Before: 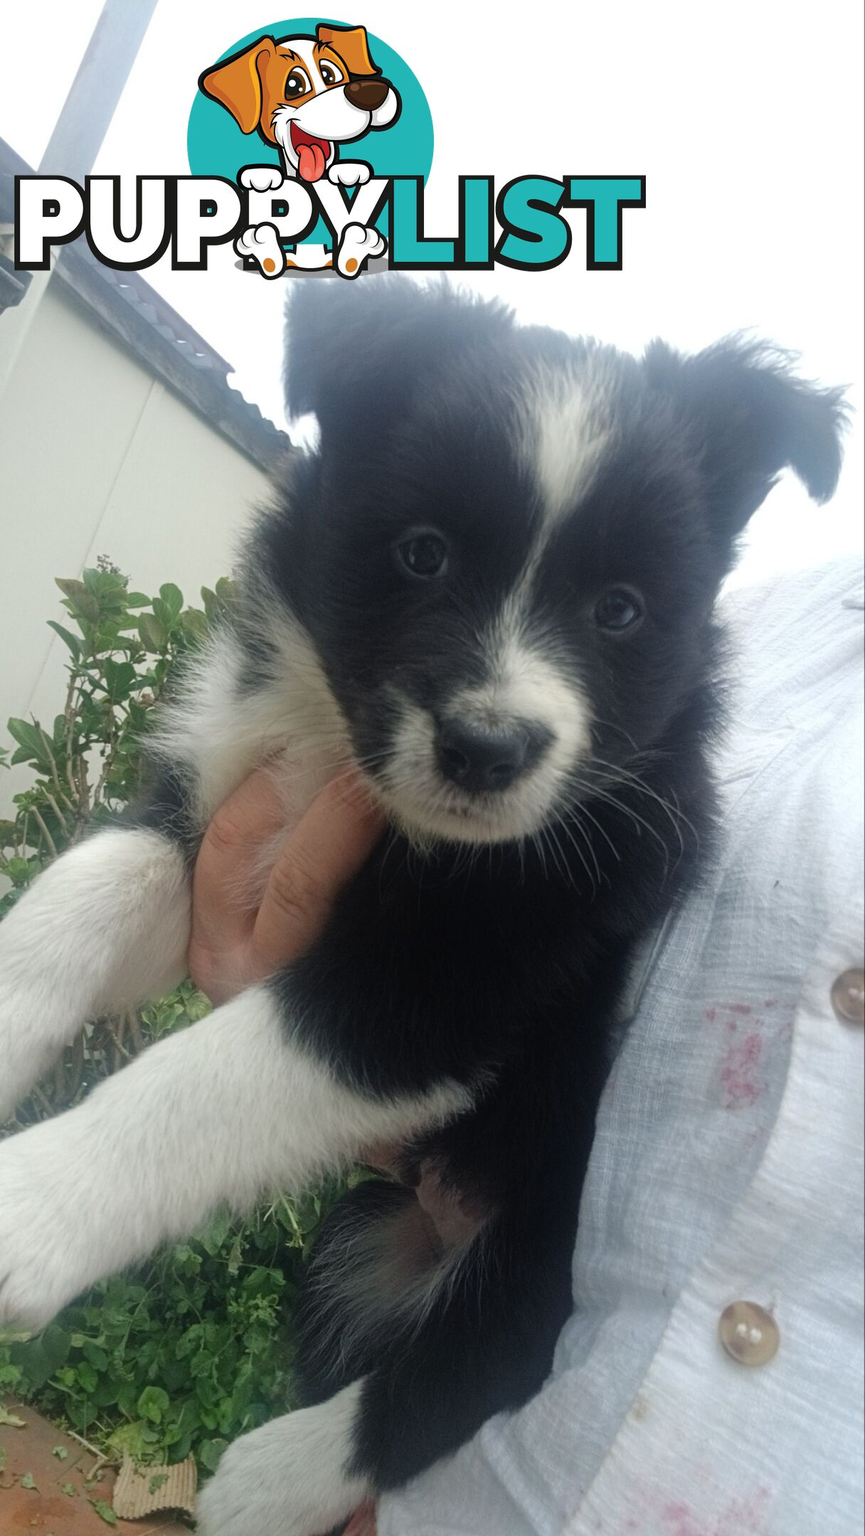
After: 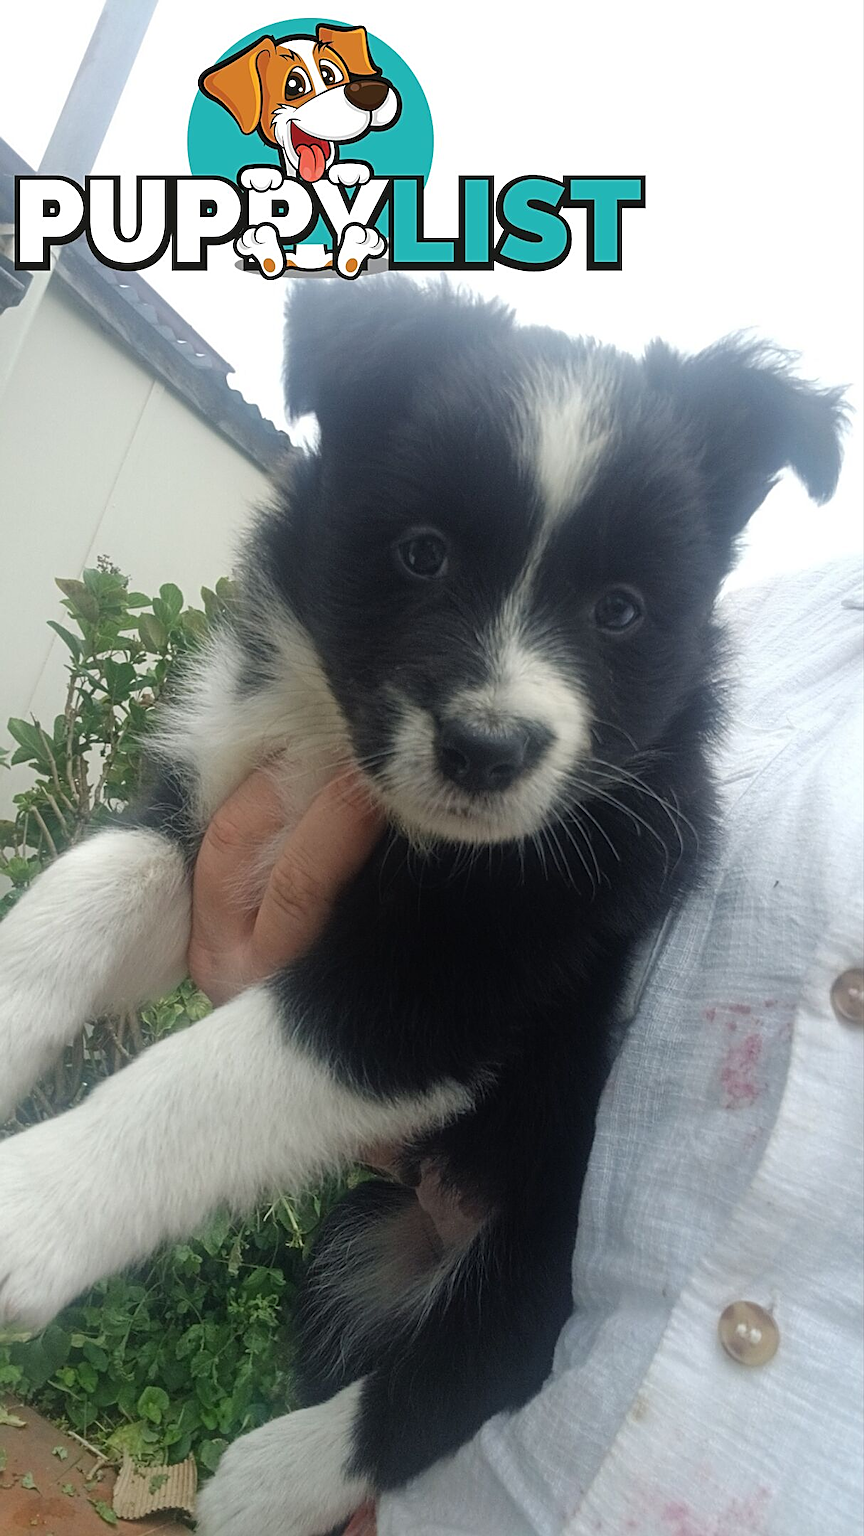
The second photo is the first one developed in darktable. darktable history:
exposure: compensate highlight preservation false
sharpen: amount 0.592
